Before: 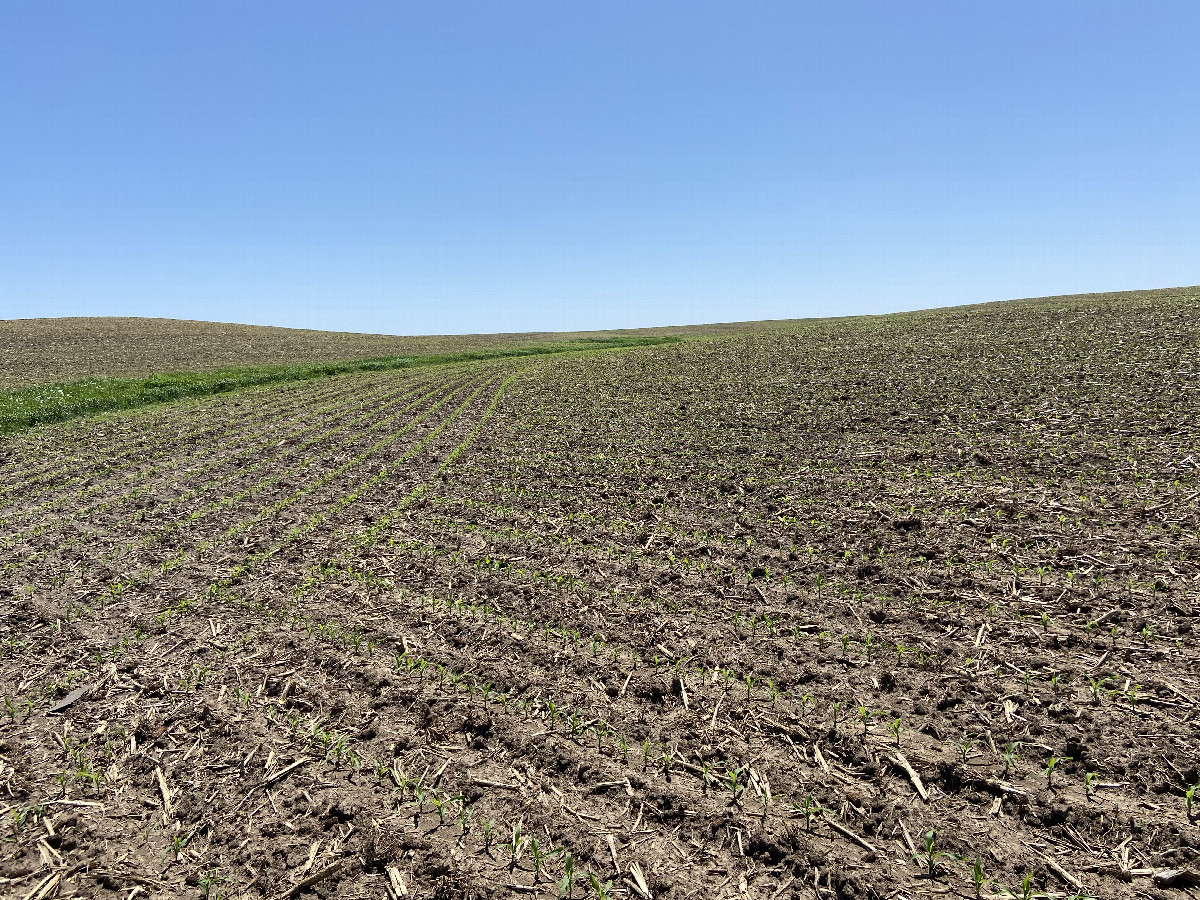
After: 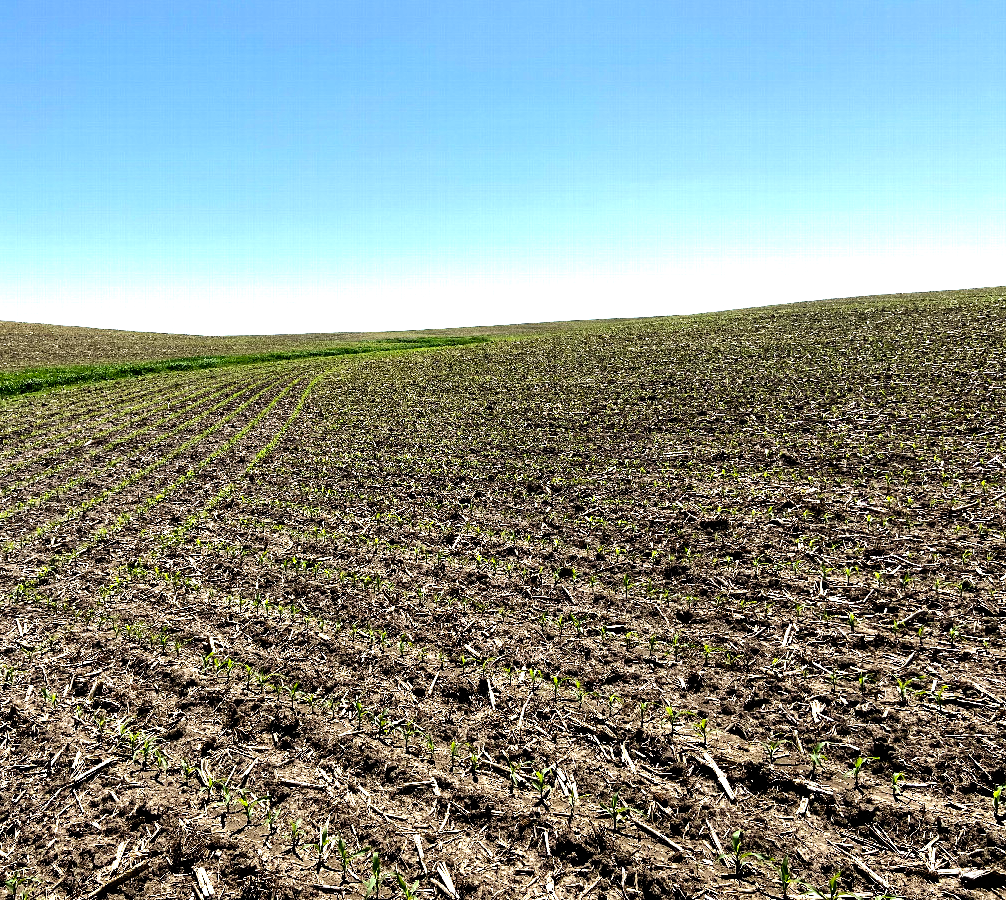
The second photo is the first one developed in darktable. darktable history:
crop: left 16.11%
filmic rgb: black relative exposure -8.29 EV, white relative exposure 2.22 EV, threshold 5.97 EV, hardness 7.08, latitude 86.34%, contrast 1.686, highlights saturation mix -4.29%, shadows ↔ highlights balance -2.4%, add noise in highlights 0.001, preserve chrominance no, color science v3 (2019), use custom middle-gray values true, contrast in highlights soft, enable highlight reconstruction true
